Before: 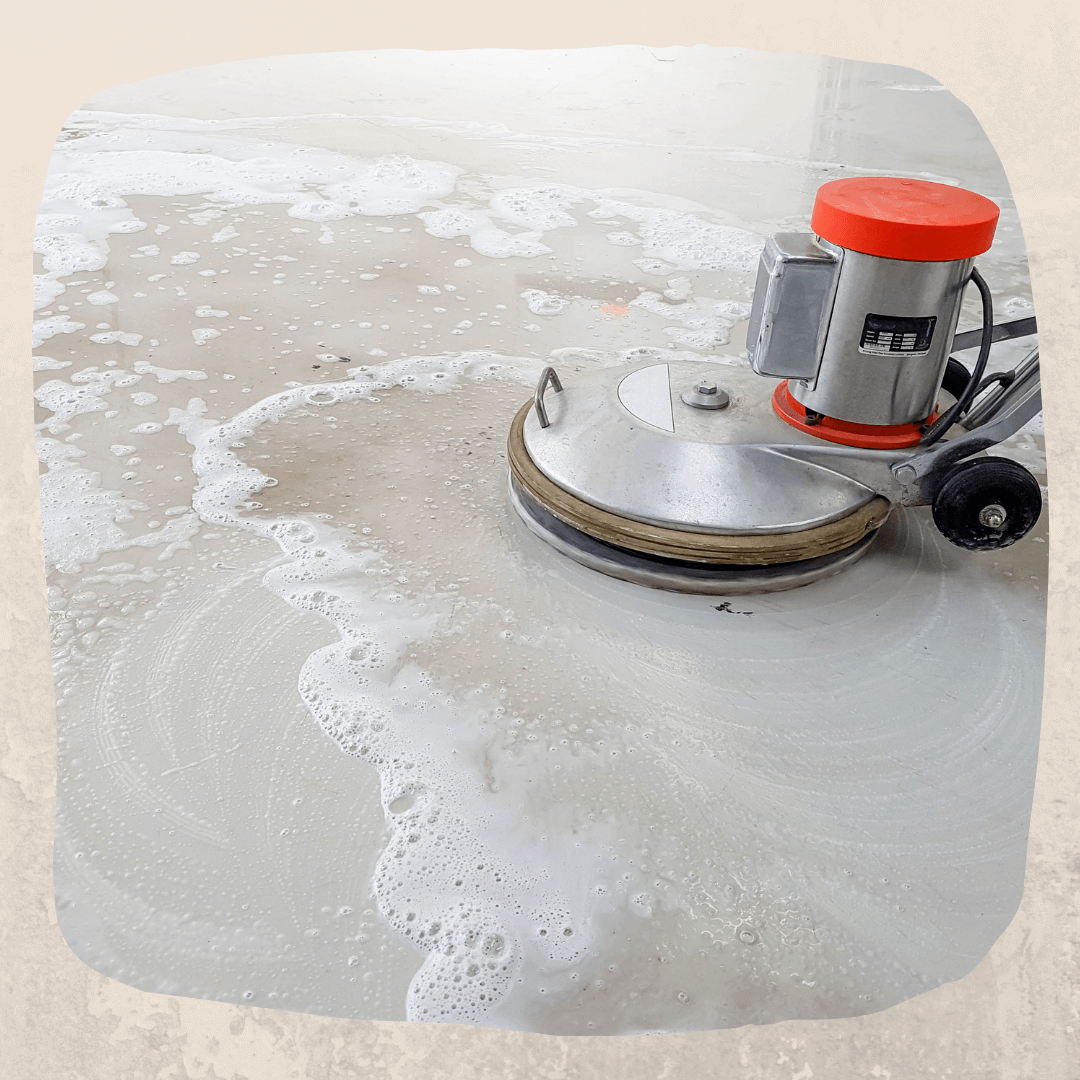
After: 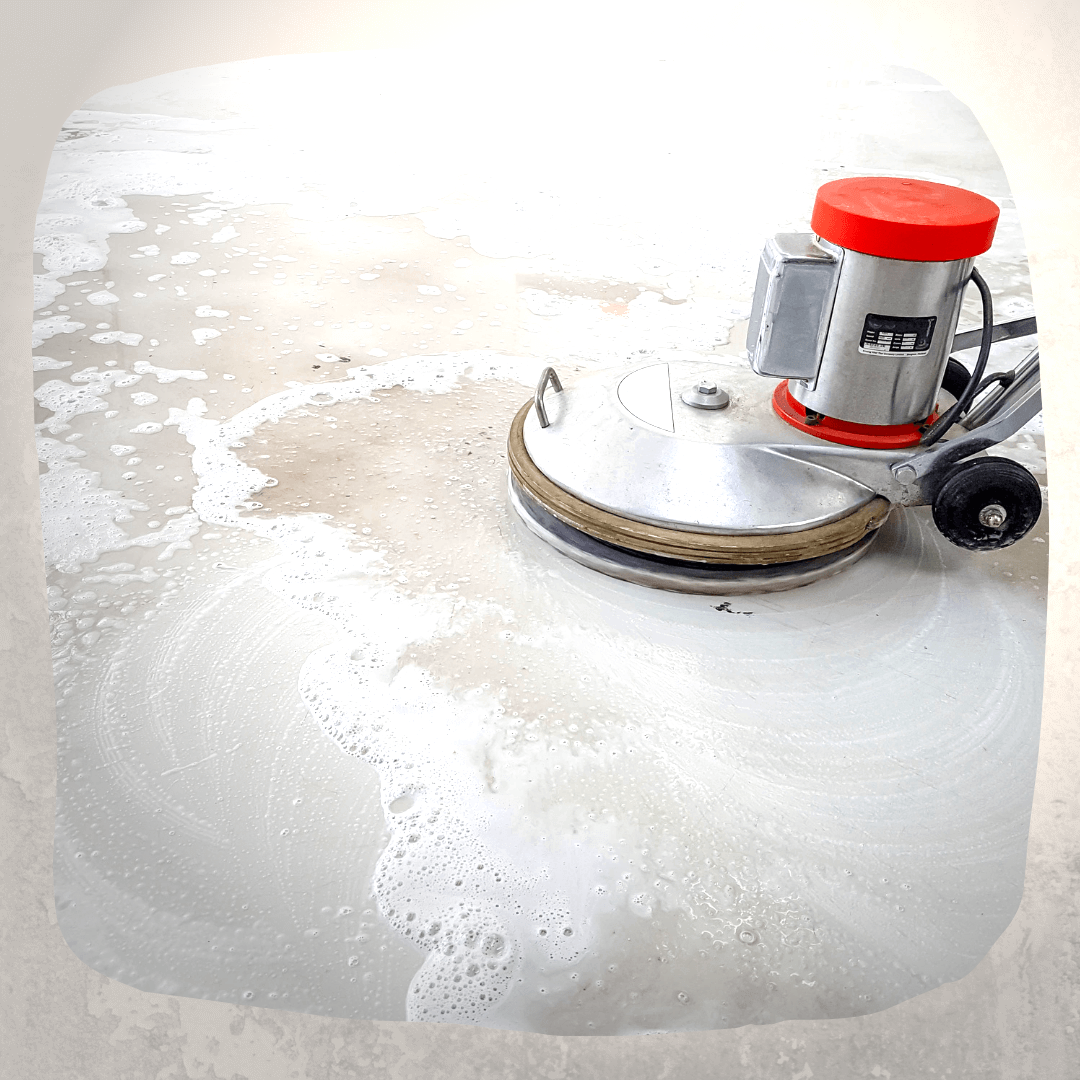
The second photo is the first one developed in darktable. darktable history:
color zones: curves: ch0 [(0, 0.425) (0.143, 0.422) (0.286, 0.42) (0.429, 0.419) (0.571, 0.419) (0.714, 0.42) (0.857, 0.422) (1, 0.425)]
exposure: exposure 0.74 EV, compensate highlight preservation false
vignetting: fall-off start 73.57%, center (0.22, -0.235)
